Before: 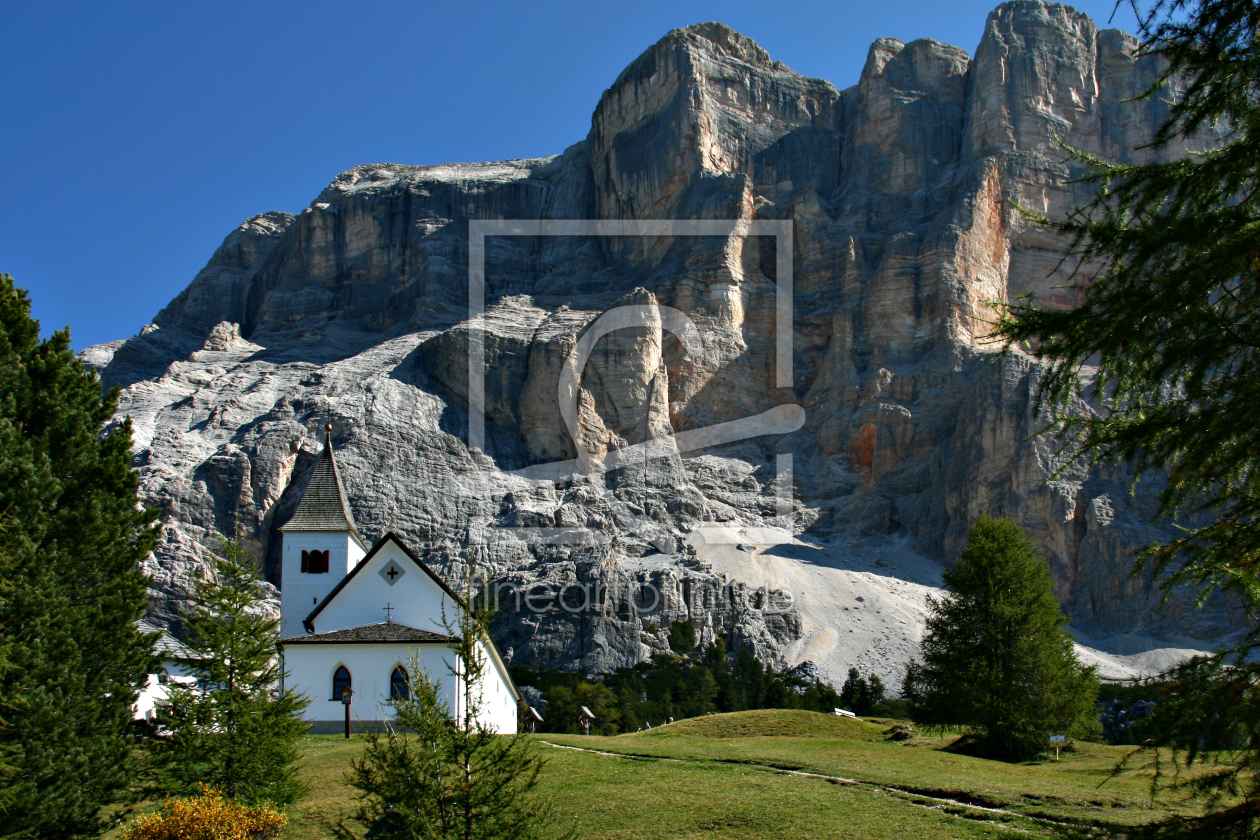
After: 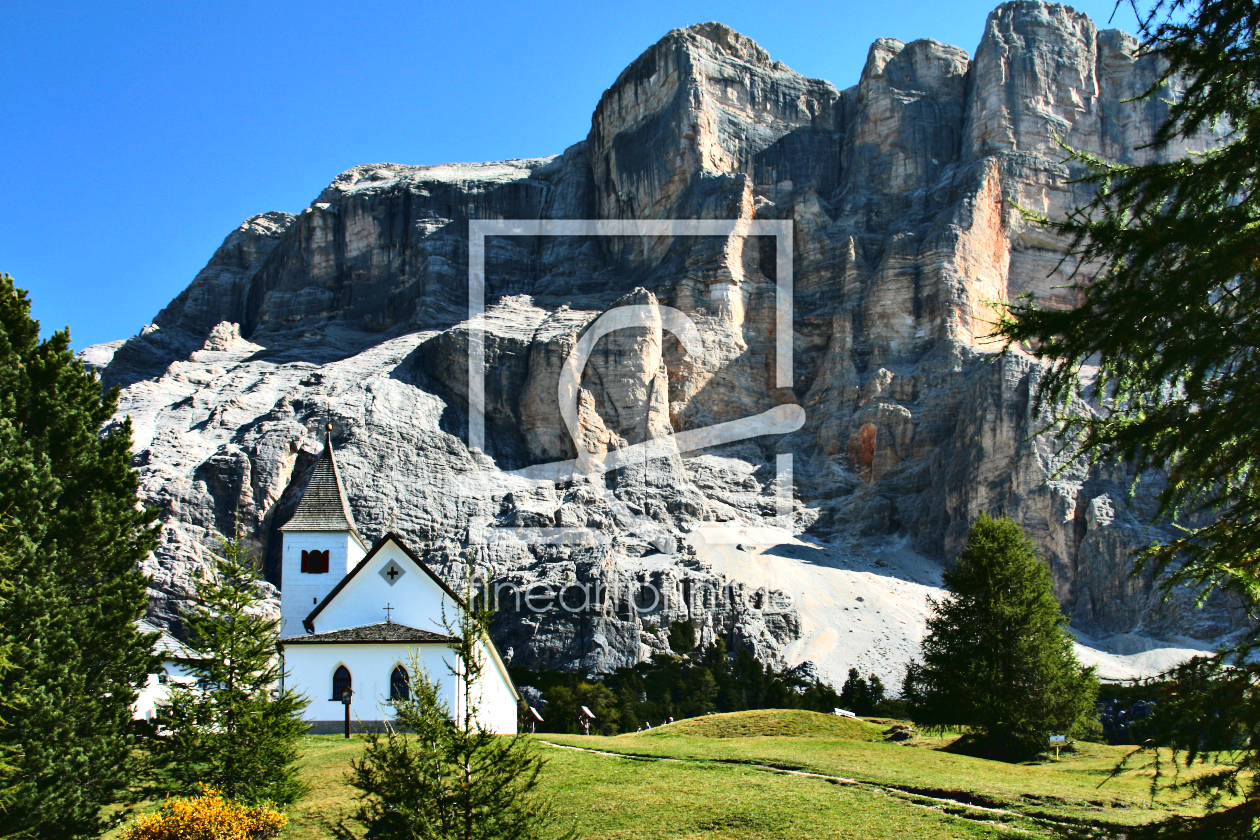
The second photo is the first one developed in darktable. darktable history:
shadows and highlights: shadows color adjustment 99.15%, highlights color adjustment 0.124%, low approximation 0.01, soften with gaussian
tone curve: curves: ch0 [(0, 0.036) (0.037, 0.042) (0.184, 0.146) (0.438, 0.521) (0.54, 0.668) (0.698, 0.835) (0.856, 0.92) (1, 0.98)]; ch1 [(0, 0) (0.393, 0.415) (0.447, 0.448) (0.482, 0.459) (0.509, 0.496) (0.527, 0.525) (0.571, 0.602) (0.619, 0.671) (0.715, 0.729) (1, 1)]; ch2 [(0, 0) (0.369, 0.388) (0.449, 0.454) (0.499, 0.5) (0.521, 0.517) (0.53, 0.544) (0.561, 0.607) (0.674, 0.735) (1, 1)], color space Lab, linked channels, preserve colors none
exposure: black level correction 0, exposure 0.5 EV, compensate highlight preservation false
